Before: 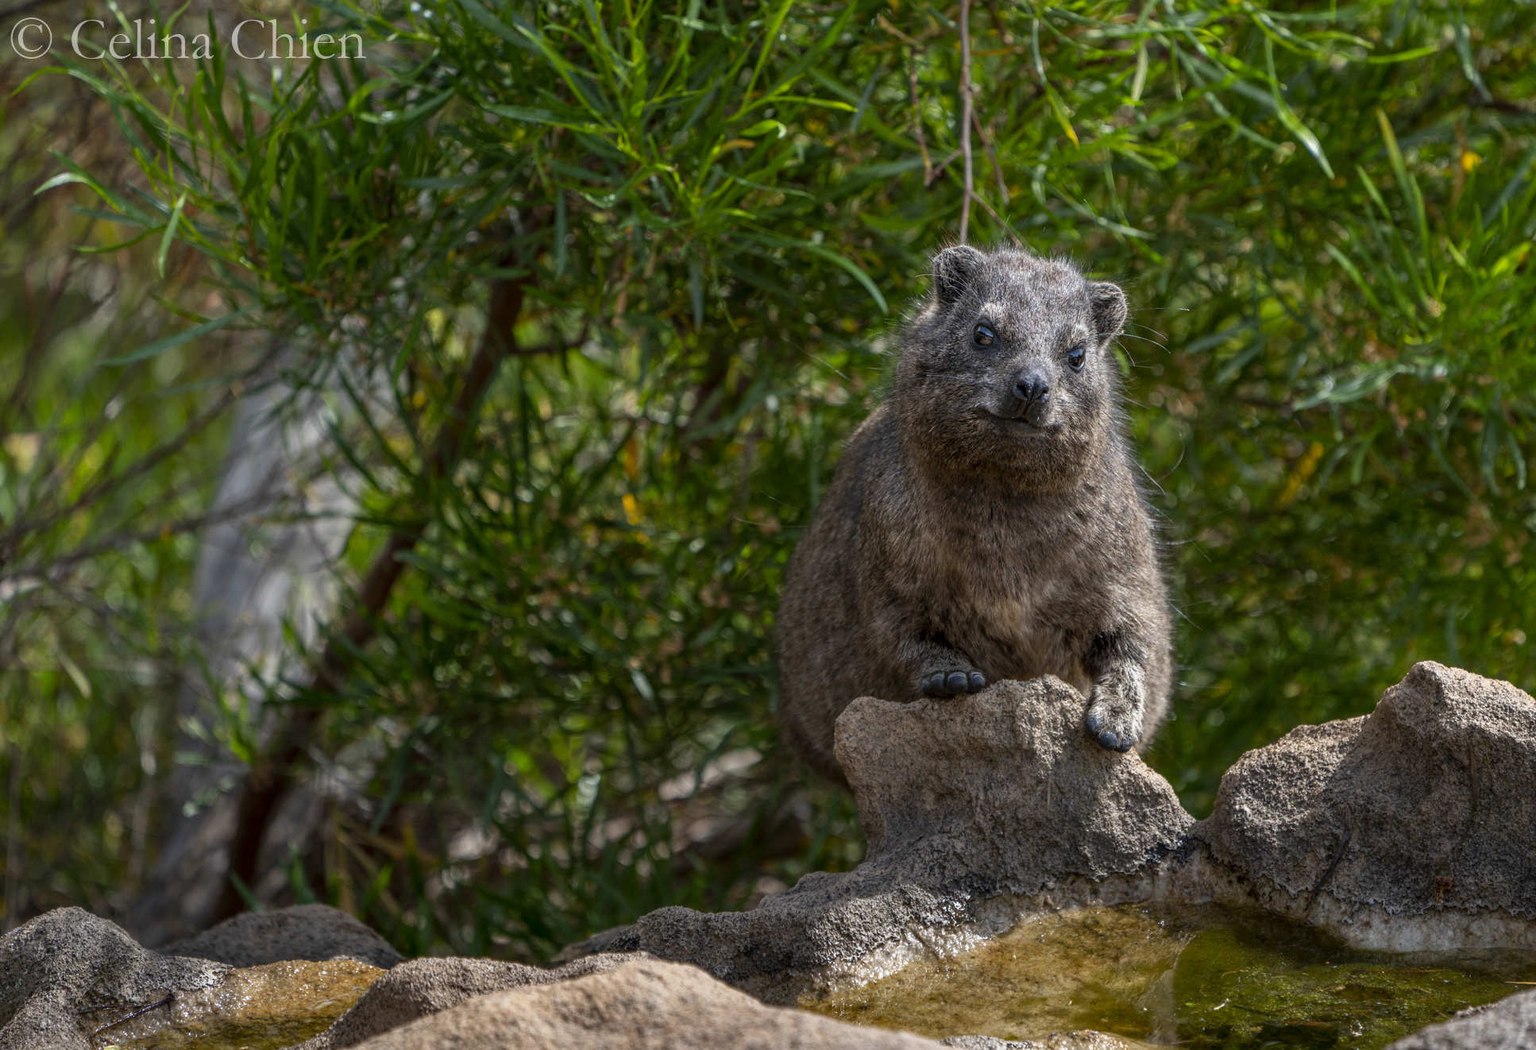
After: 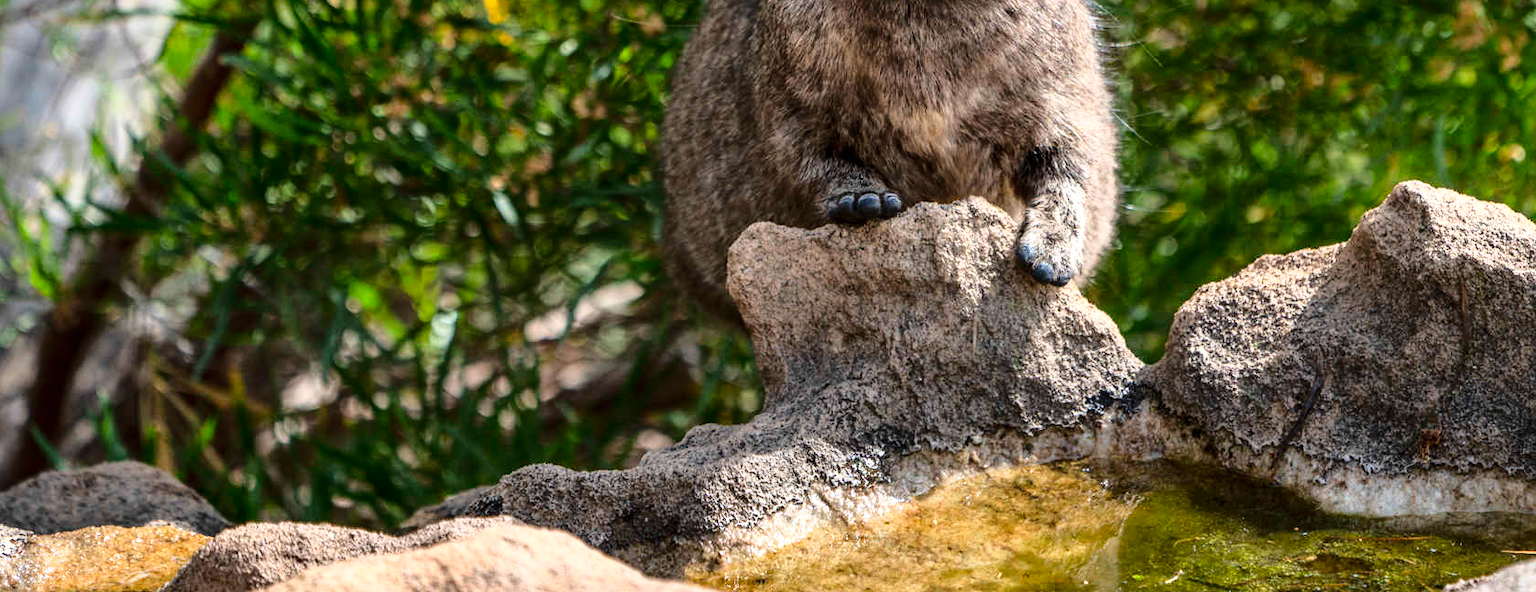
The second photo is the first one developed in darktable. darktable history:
crop and rotate: left 13.306%, top 48.129%, bottom 2.928%
exposure: black level correction 0, exposure 0.5 EV, compensate highlight preservation false
base curve: curves: ch0 [(0, 0) (0.028, 0.03) (0.121, 0.232) (0.46, 0.748) (0.859, 0.968) (1, 1)]
